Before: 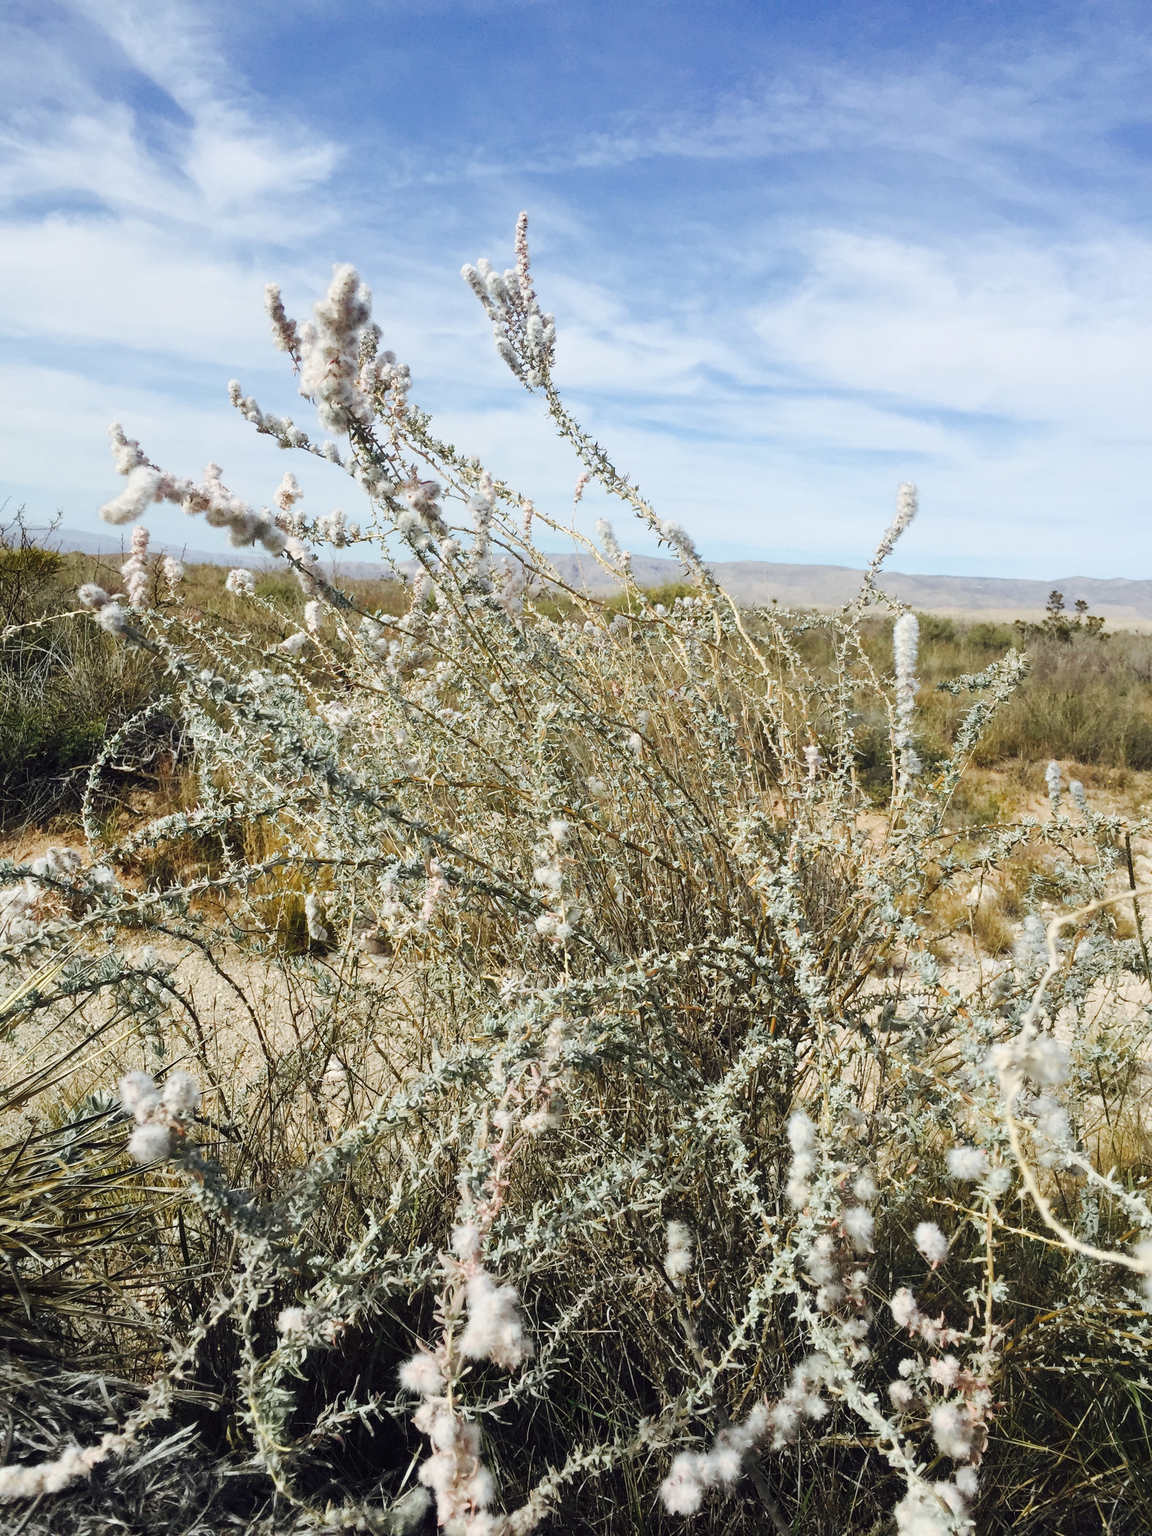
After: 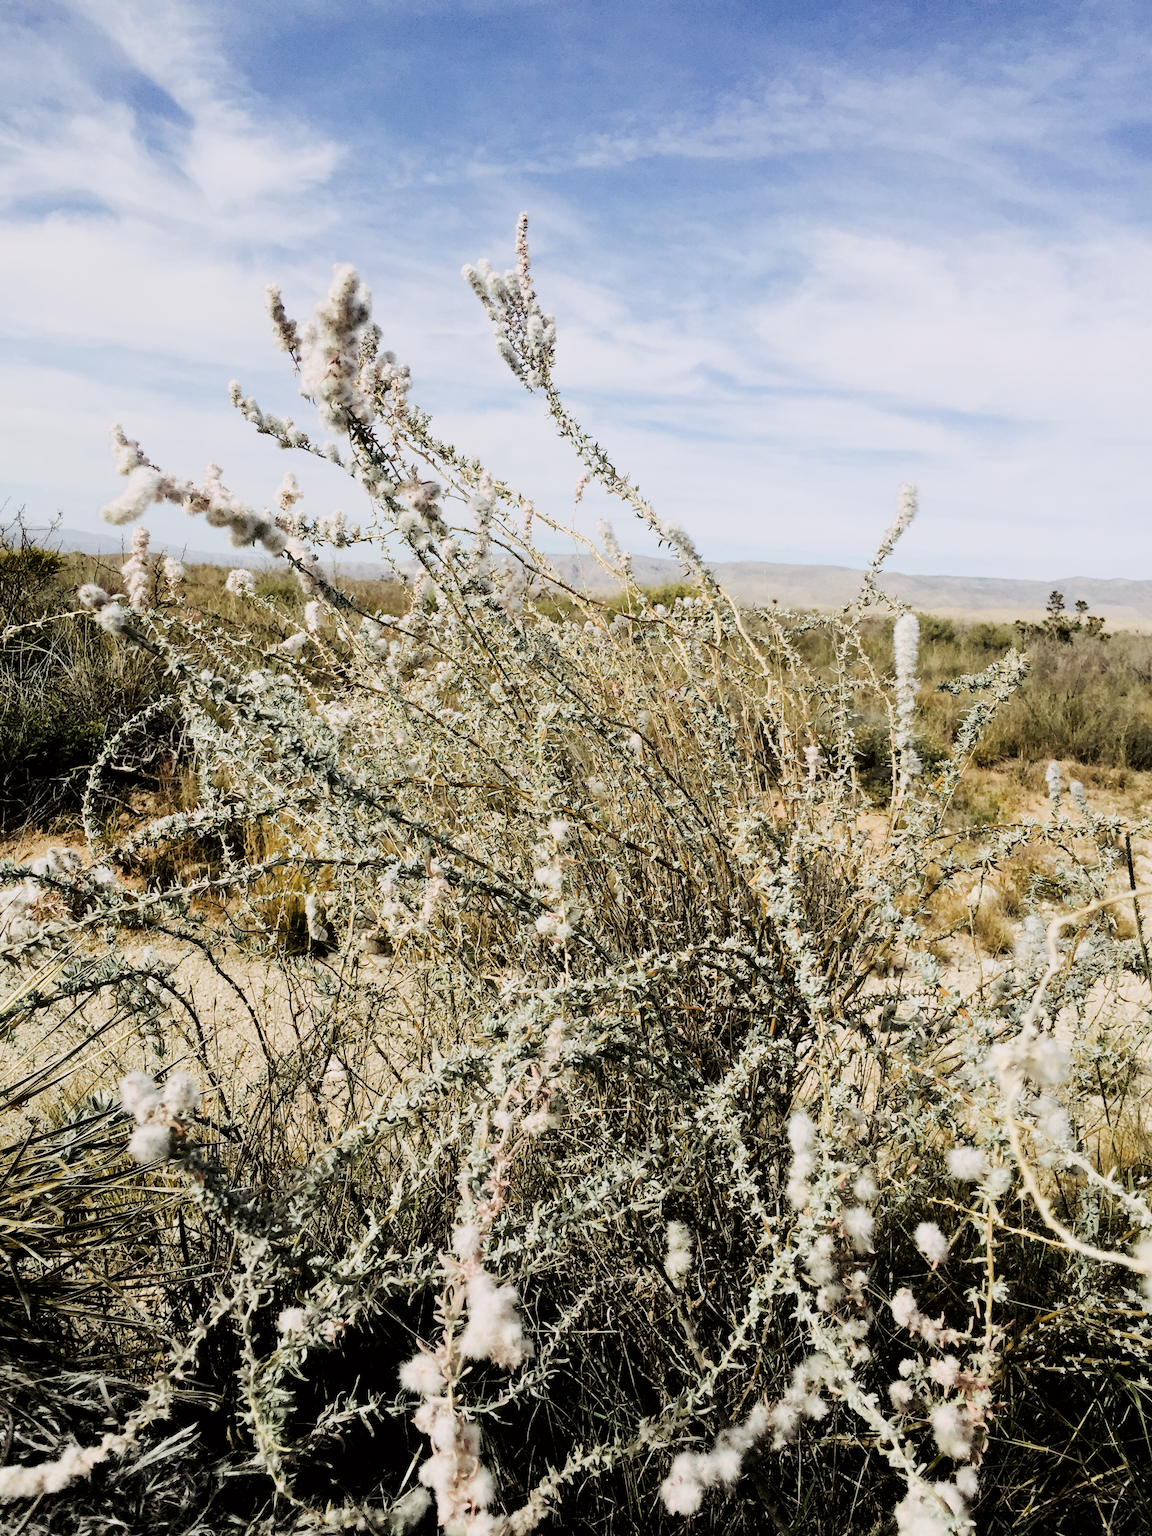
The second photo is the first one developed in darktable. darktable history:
filmic rgb: black relative exposure -5 EV, white relative exposure 3.5 EV, hardness 3.19, contrast 1.4, highlights saturation mix -50%
color correction: highlights a* 3.12, highlights b* -1.55, shadows a* -0.101, shadows b* 2.52, saturation 0.98
rgb curve: curves: ch2 [(0, 0) (0.567, 0.512) (1, 1)], mode RGB, independent channels
